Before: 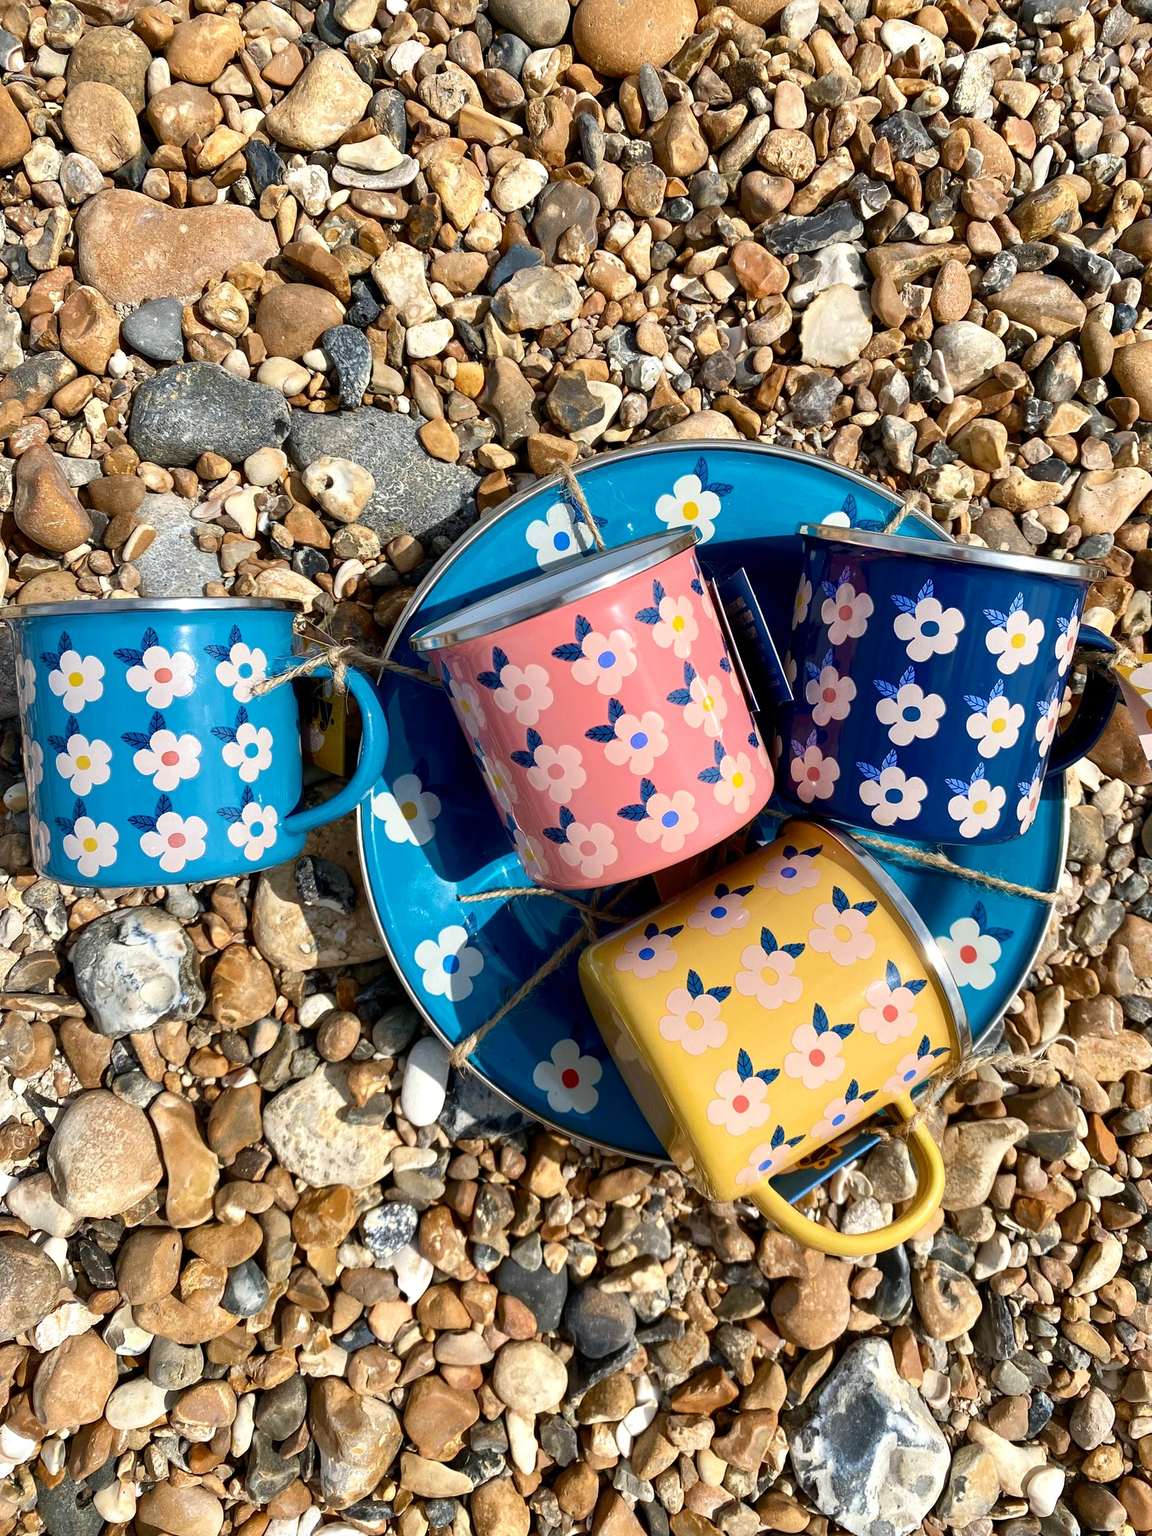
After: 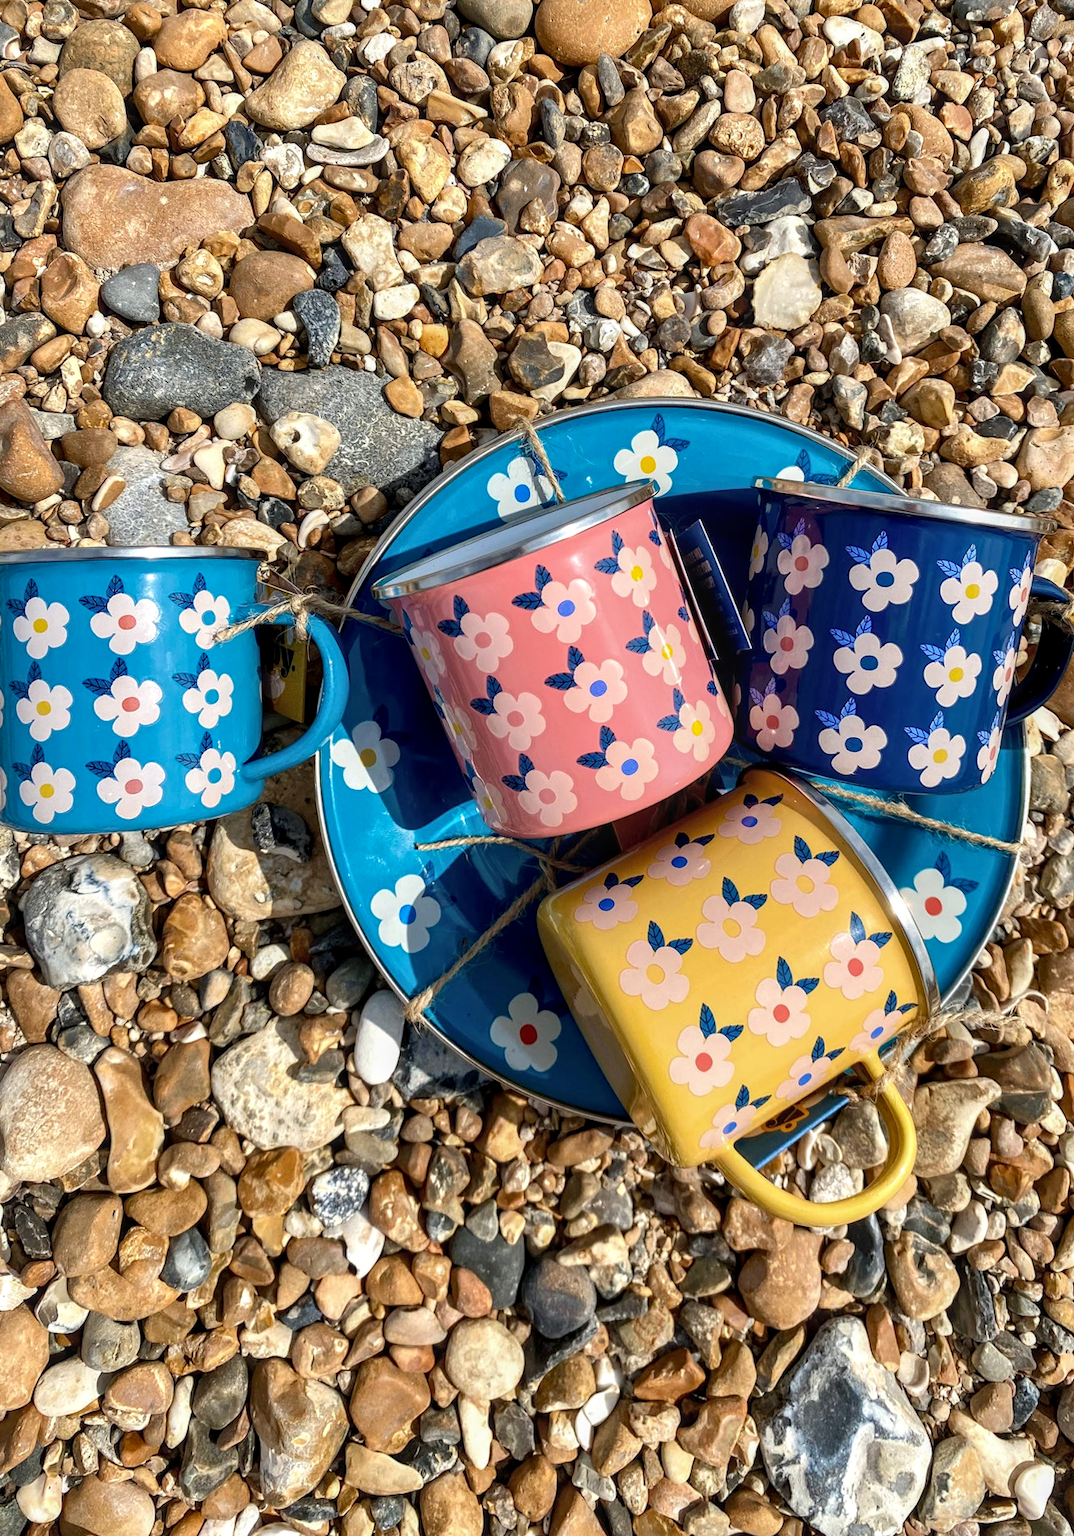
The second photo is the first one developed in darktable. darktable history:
rotate and perspective: rotation 0.215°, lens shift (vertical) -0.139, crop left 0.069, crop right 0.939, crop top 0.002, crop bottom 0.996
shadows and highlights: shadows 25, highlights -25
local contrast: on, module defaults
